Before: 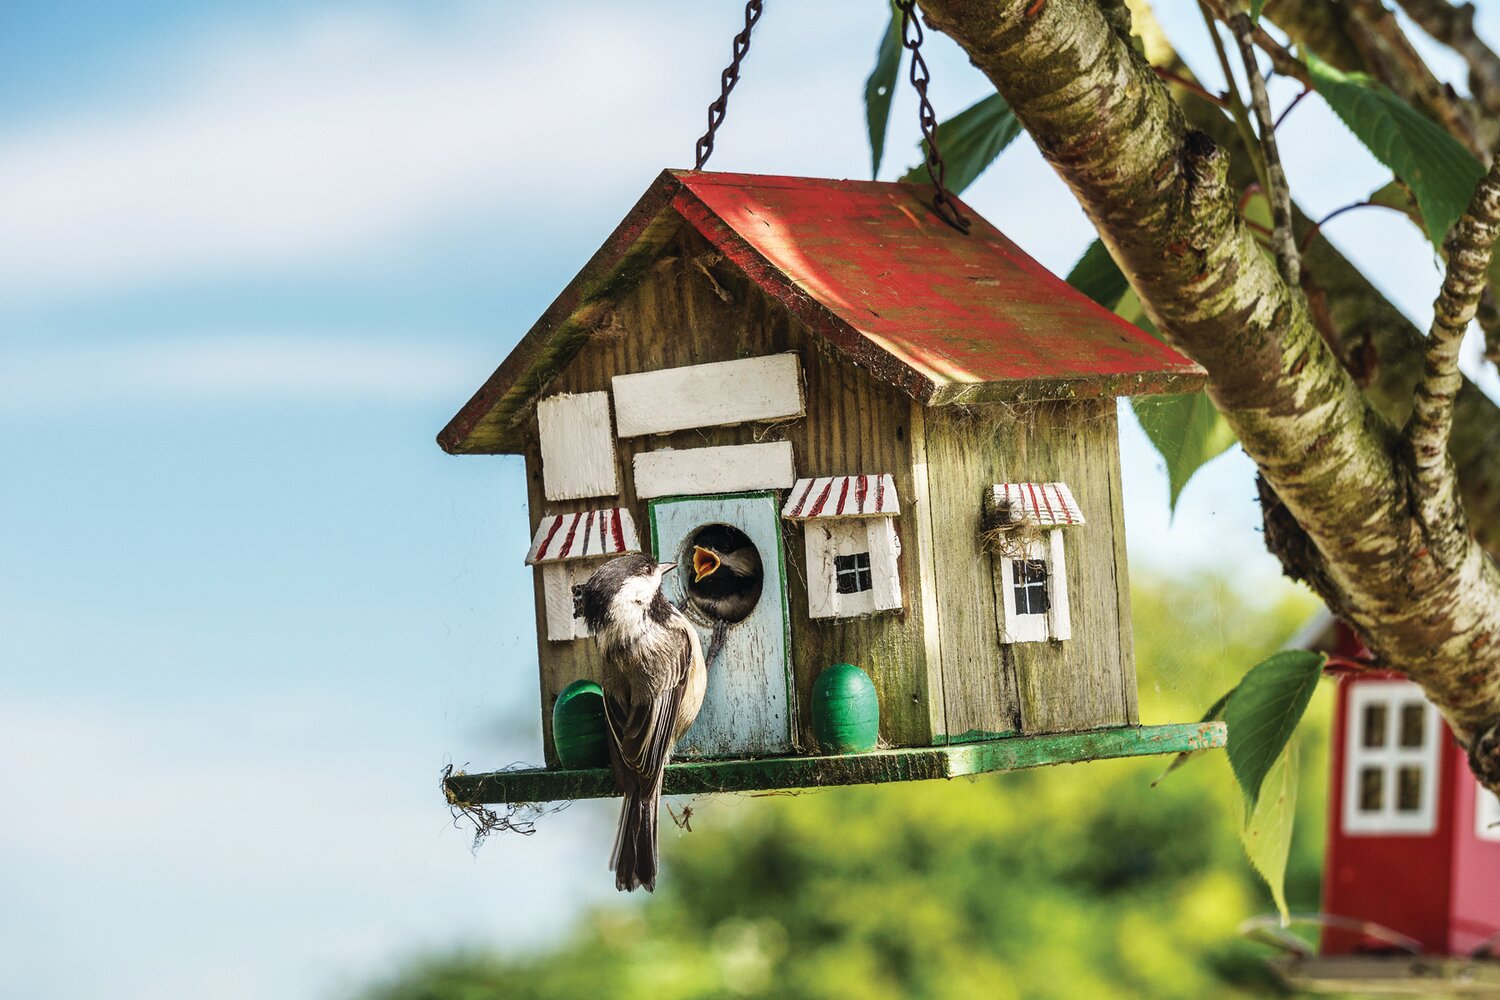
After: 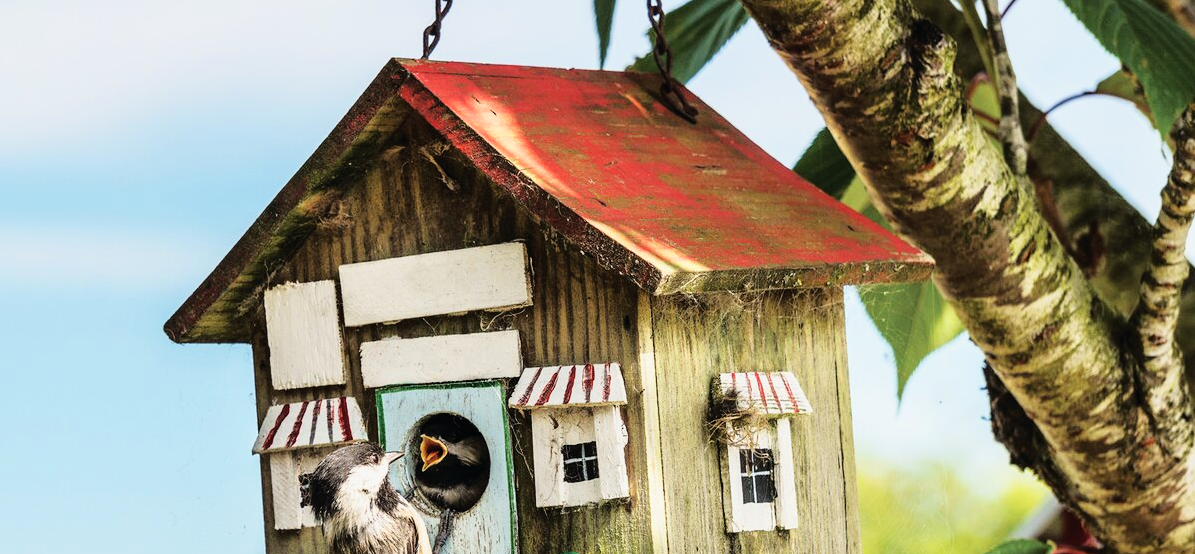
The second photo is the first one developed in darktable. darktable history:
tone curve: curves: ch0 [(0, 0) (0.135, 0.09) (0.326, 0.386) (0.489, 0.573) (0.663, 0.749) (0.854, 0.897) (1, 0.974)]; ch1 [(0, 0) (0.366, 0.367) (0.475, 0.453) (0.494, 0.493) (0.504, 0.497) (0.544, 0.569) (0.562, 0.605) (0.622, 0.694) (1, 1)]; ch2 [(0, 0) (0.333, 0.346) (0.375, 0.375) (0.424, 0.43) (0.476, 0.492) (0.502, 0.503) (0.533, 0.534) (0.572, 0.603) (0.605, 0.656) (0.641, 0.709) (1, 1)]
crop: left 18.264%, top 11.127%, right 2.057%, bottom 33.419%
